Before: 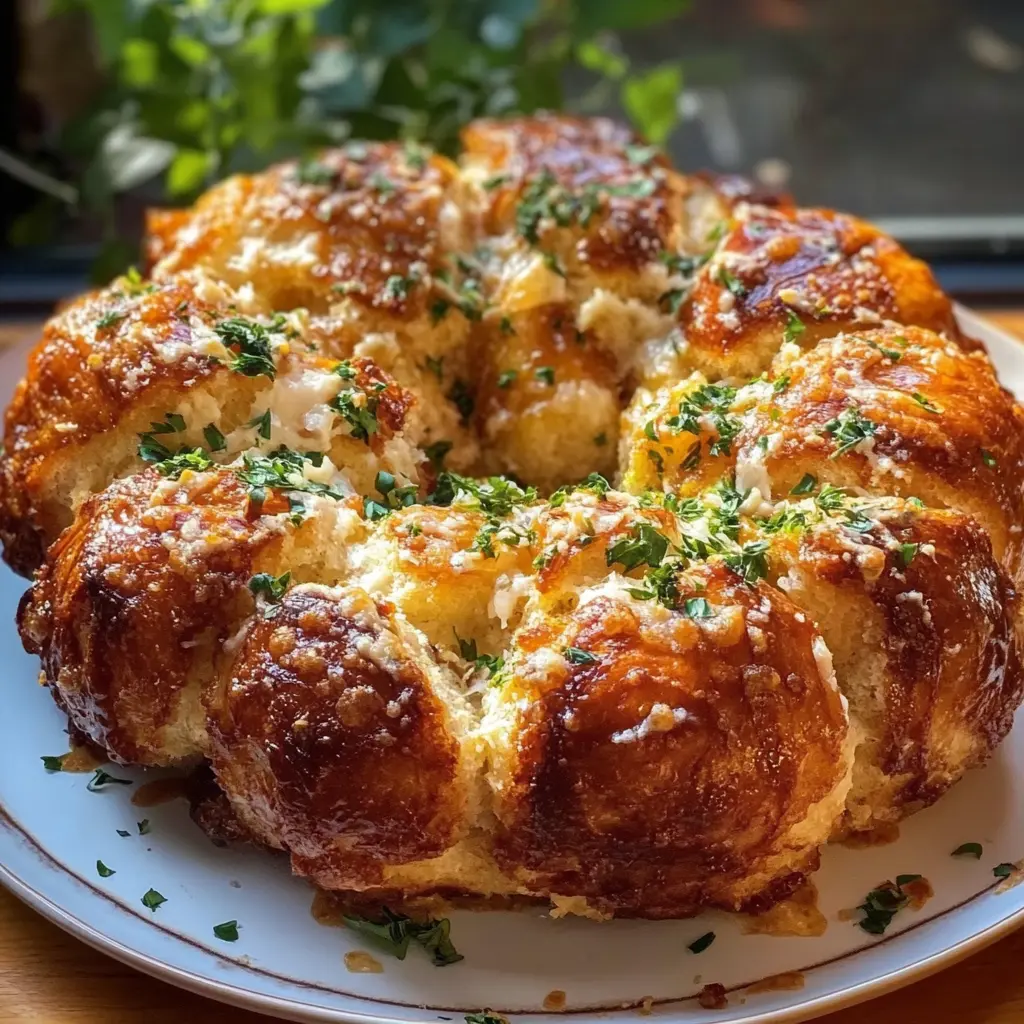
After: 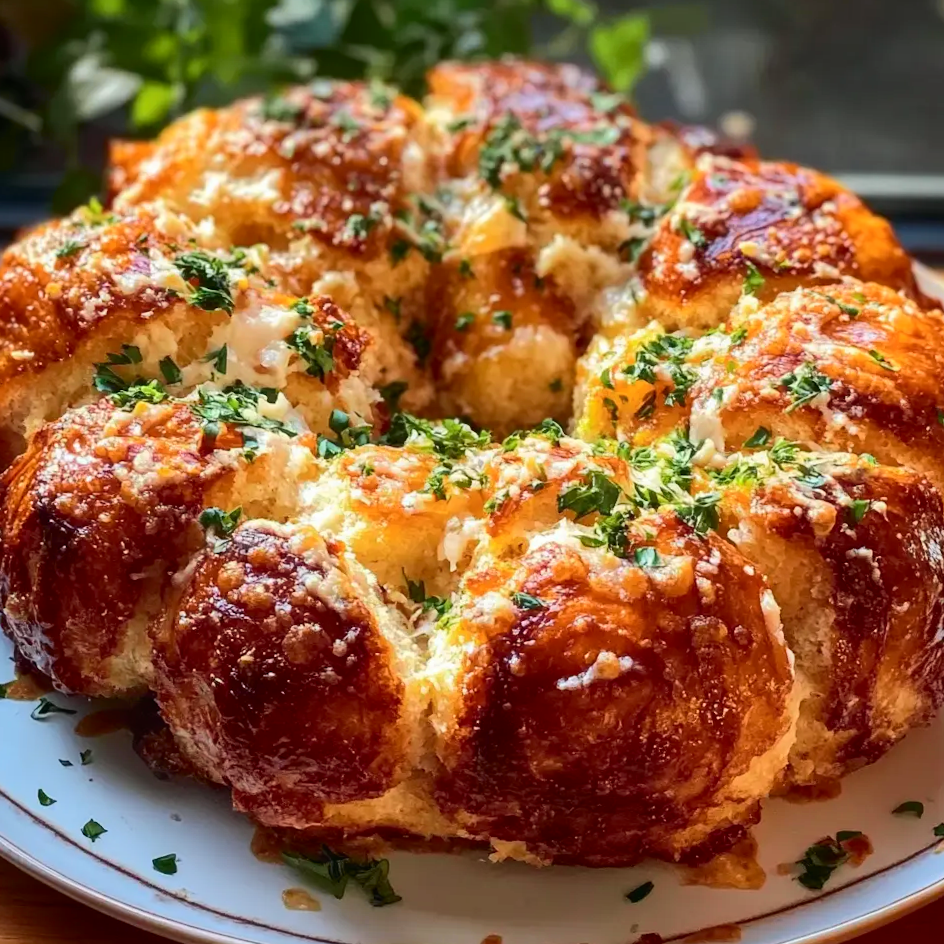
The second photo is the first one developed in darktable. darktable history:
tone curve: curves: ch0 [(0, 0.01) (0.037, 0.032) (0.131, 0.108) (0.275, 0.256) (0.483, 0.512) (0.61, 0.665) (0.696, 0.742) (0.792, 0.819) (0.911, 0.925) (0.997, 0.995)]; ch1 [(0, 0) (0.308, 0.29) (0.425, 0.411) (0.492, 0.488) (0.505, 0.503) (0.527, 0.531) (0.568, 0.594) (0.683, 0.702) (0.746, 0.77) (1, 1)]; ch2 [(0, 0) (0.246, 0.233) (0.36, 0.352) (0.415, 0.415) (0.485, 0.487) (0.502, 0.504) (0.525, 0.523) (0.539, 0.553) (0.587, 0.594) (0.636, 0.652) (0.711, 0.729) (0.845, 0.855) (0.998, 0.977)], color space Lab, independent channels, preserve colors none
crop and rotate: angle -1.96°, left 3.097%, top 4.154%, right 1.586%, bottom 0.529%
